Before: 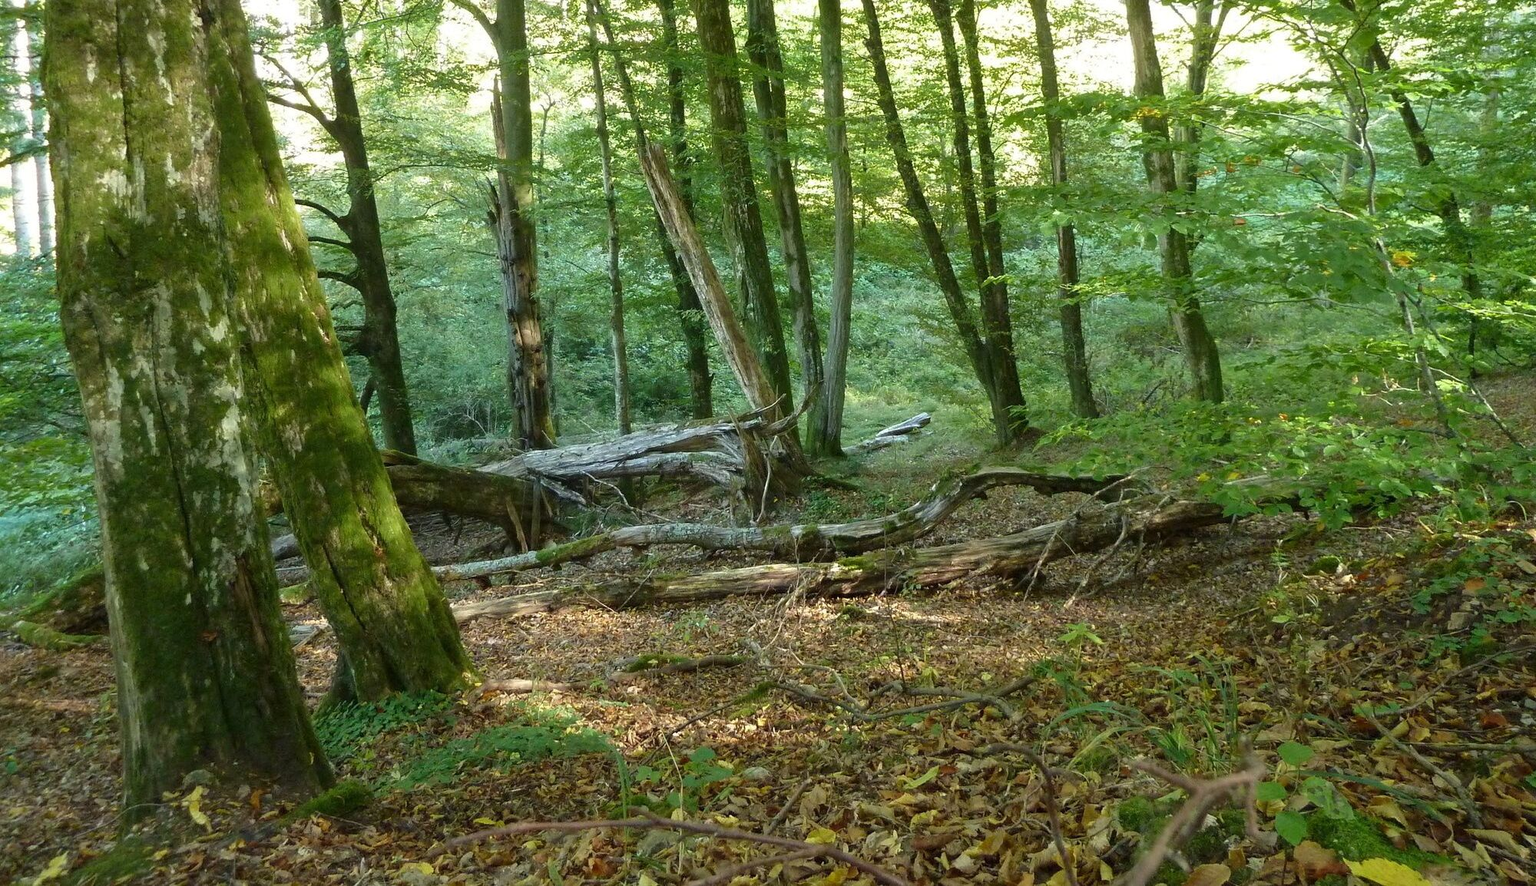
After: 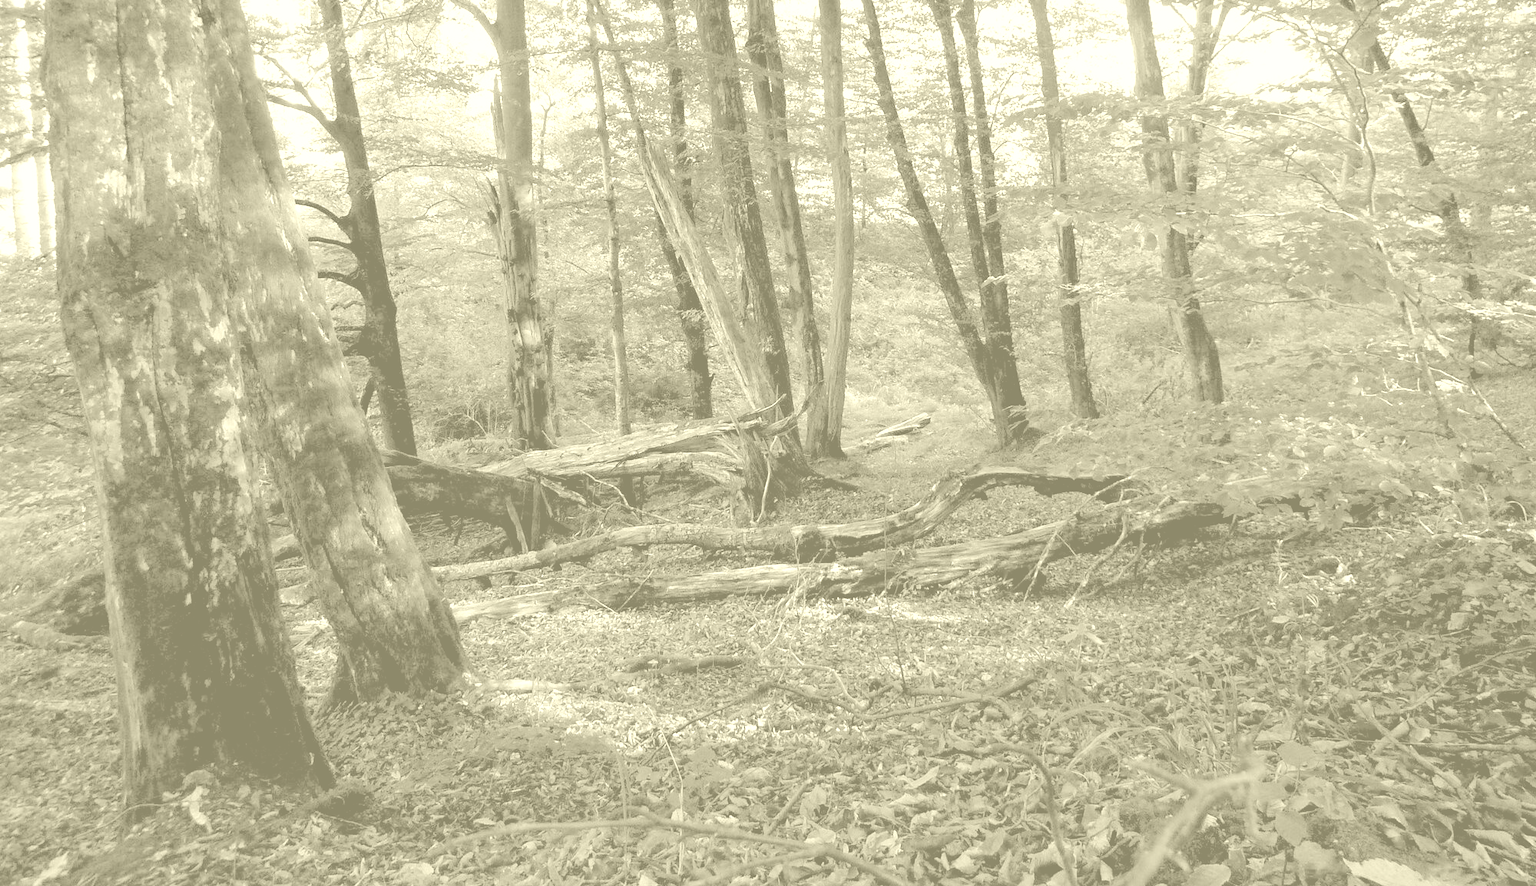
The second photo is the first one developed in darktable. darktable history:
white balance: red 1.467, blue 0.684
exposure: black level correction 0.029, exposure -0.073 EV, compensate highlight preservation false
rgb levels: mode RGB, independent channels, levels [[0, 0.474, 1], [0, 0.5, 1], [0, 0.5, 1]]
colorize: hue 43.2°, saturation 40%, version 1
